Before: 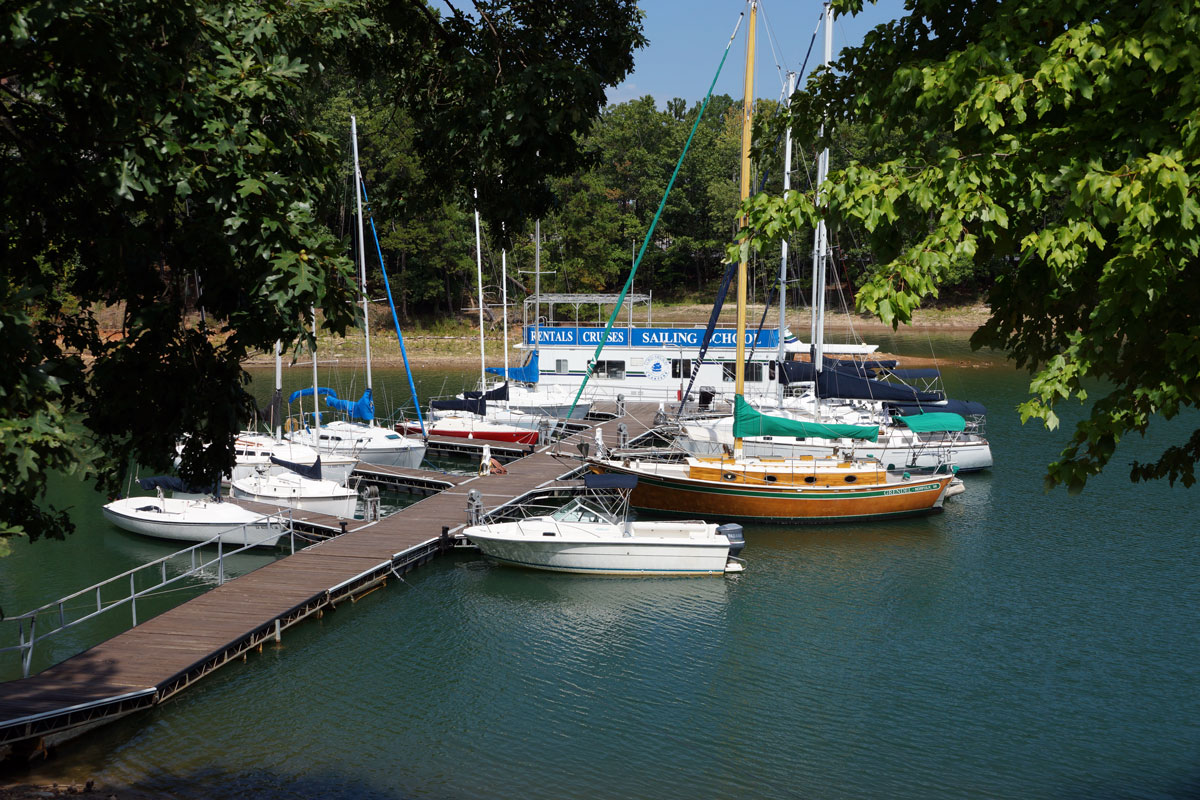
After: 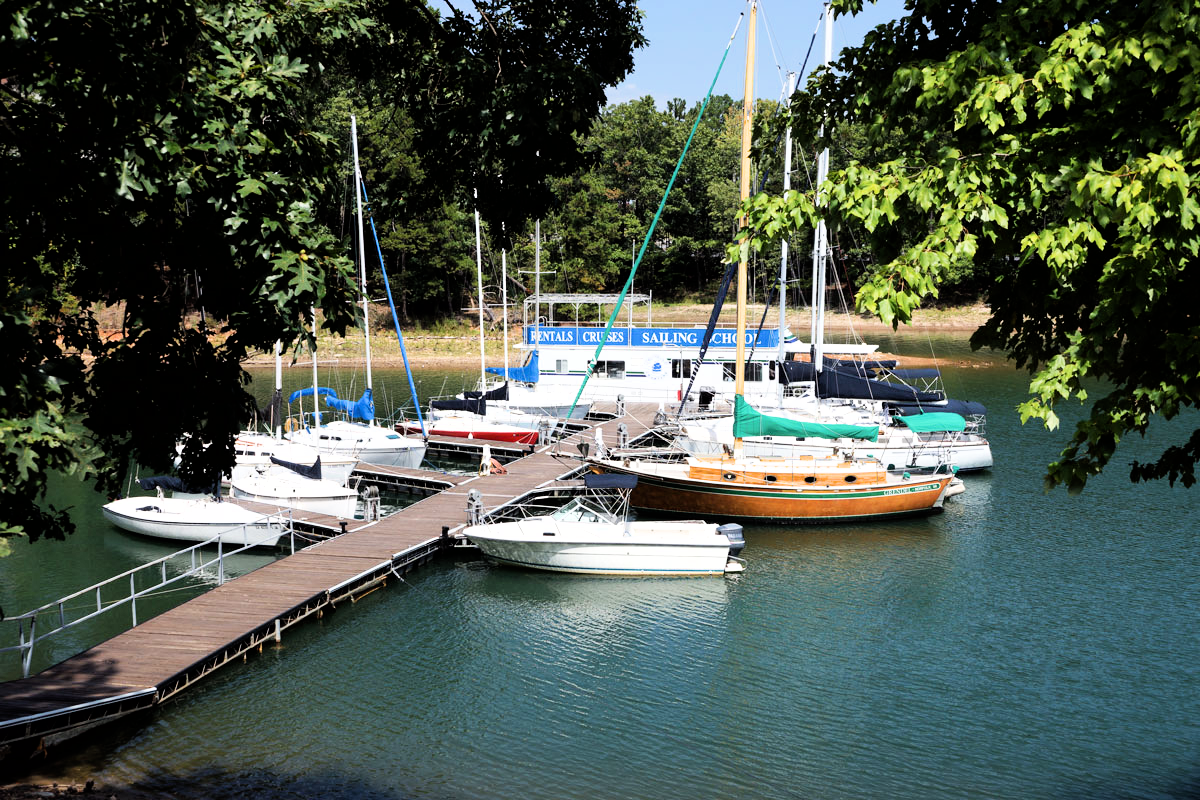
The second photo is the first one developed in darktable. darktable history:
filmic rgb: black relative exposure -16 EV, white relative exposure 6.29 EV, hardness 5.1, contrast 1.35
exposure: black level correction 0, exposure 1 EV, compensate exposure bias true, compensate highlight preservation false
